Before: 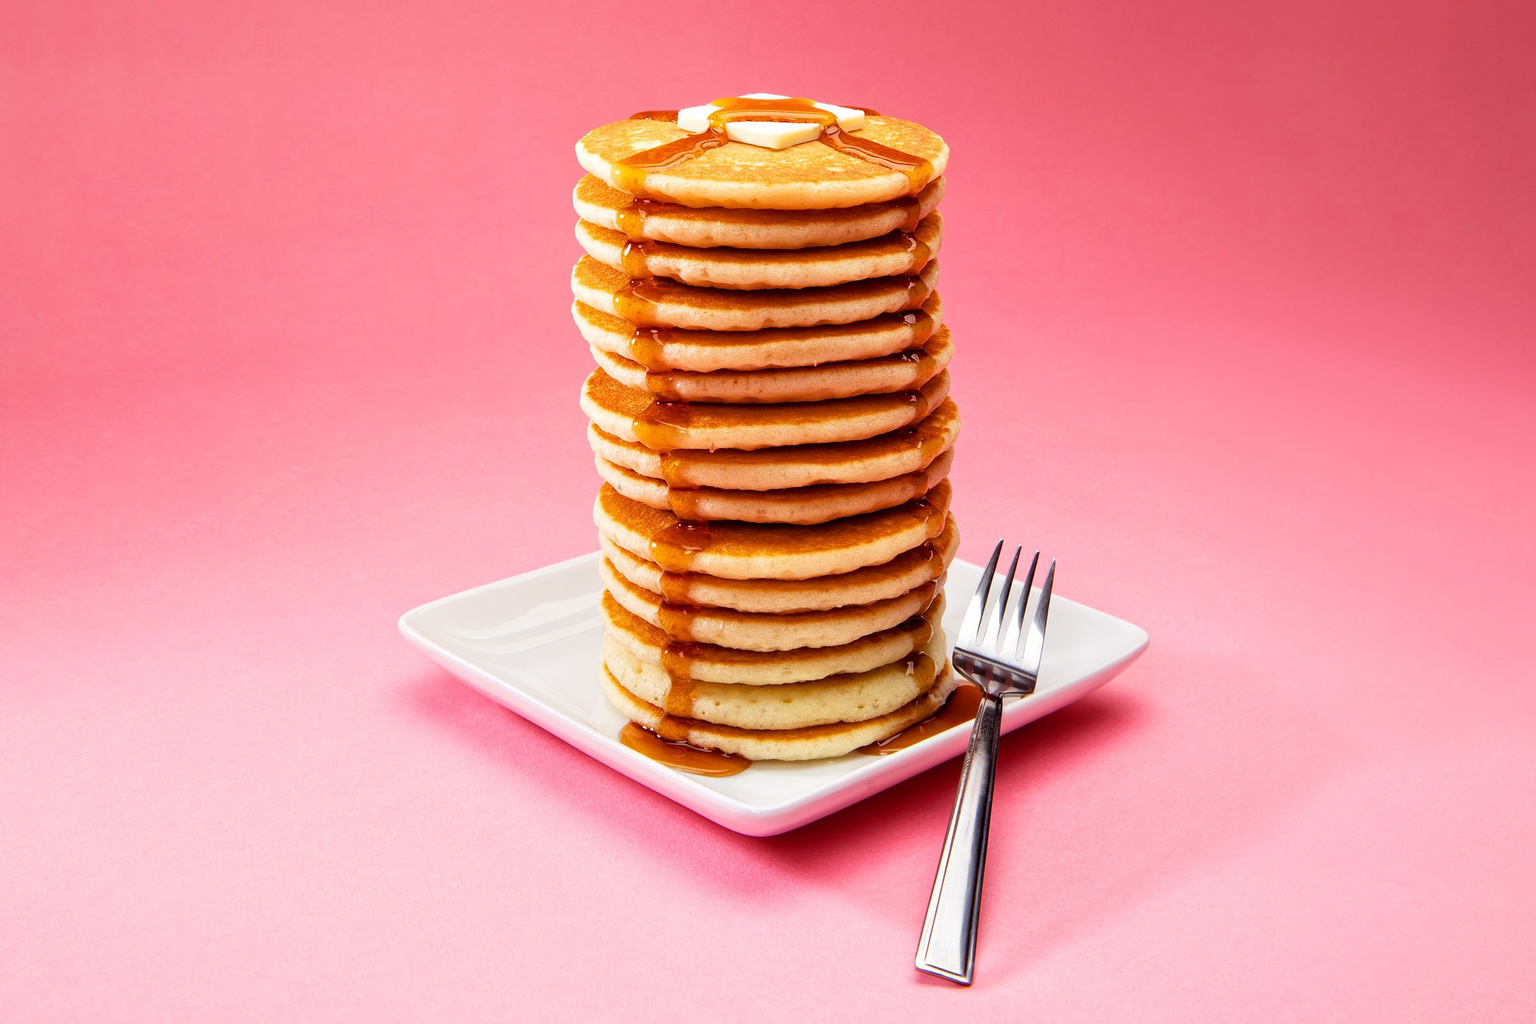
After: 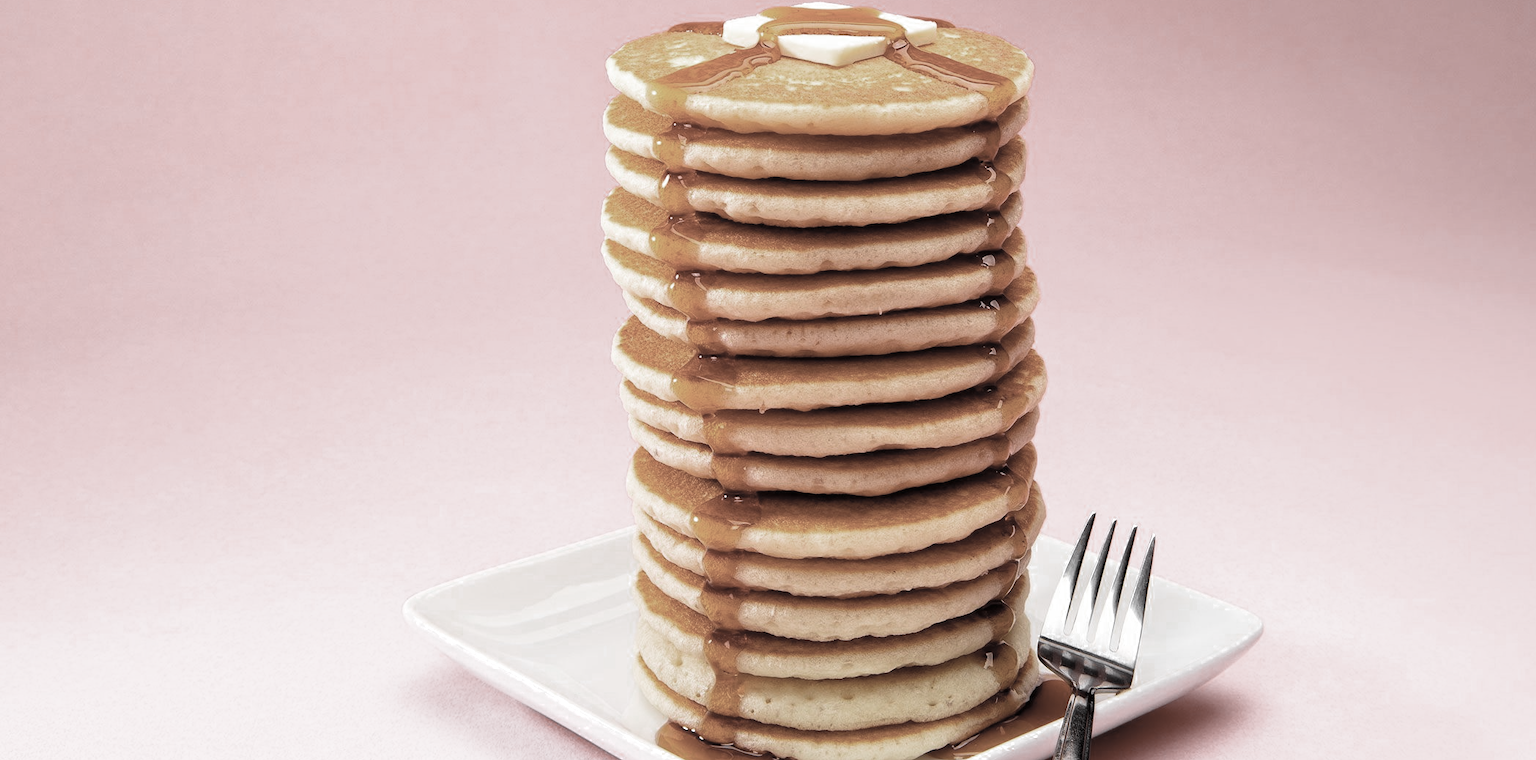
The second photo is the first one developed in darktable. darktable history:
color zones: curves: ch0 [(0, 0.613) (0.01, 0.613) (0.245, 0.448) (0.498, 0.529) (0.642, 0.665) (0.879, 0.777) (0.99, 0.613)]; ch1 [(0, 0.035) (0.121, 0.189) (0.259, 0.197) (0.415, 0.061) (0.589, 0.022) (0.732, 0.022) (0.857, 0.026) (0.991, 0.053)]
velvia: on, module defaults
crop: left 3.003%, top 8.99%, right 9.612%, bottom 26.102%
